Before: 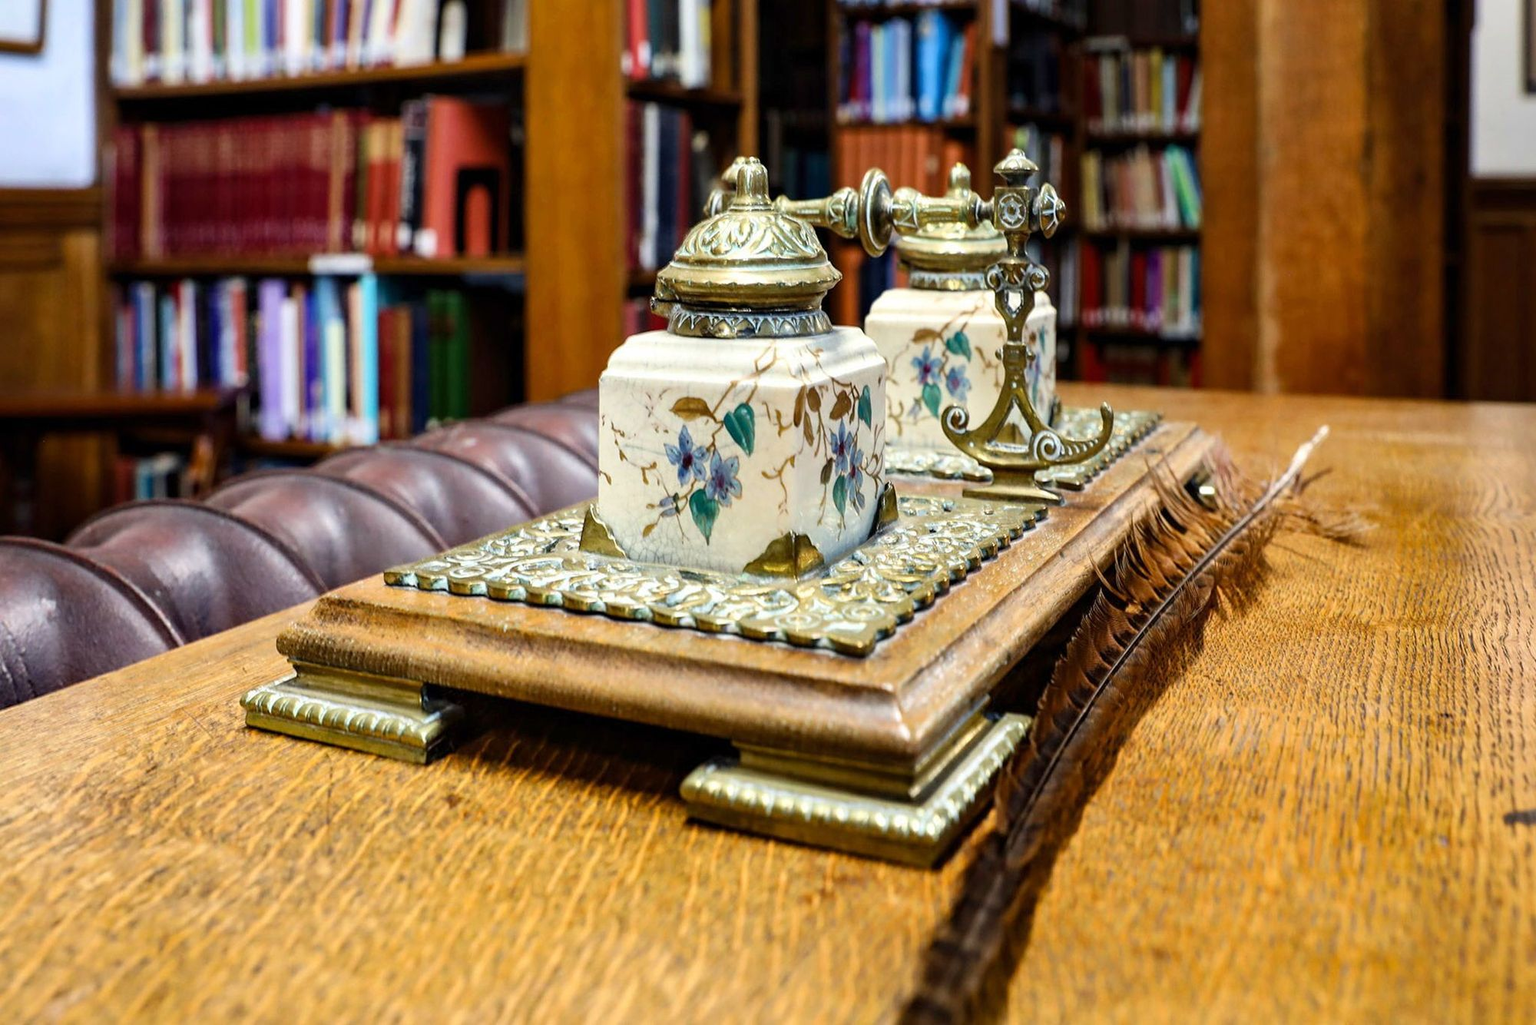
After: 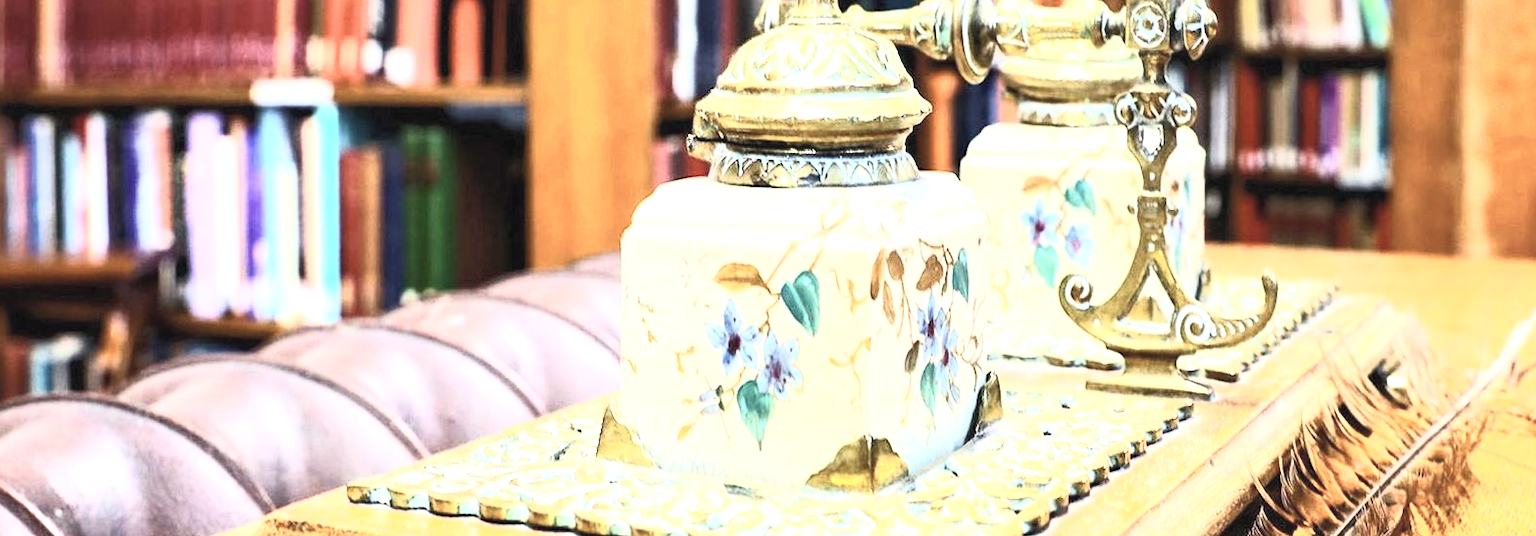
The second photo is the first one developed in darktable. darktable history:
exposure: black level correction 0, exposure 1.199 EV, compensate highlight preservation false
tone curve: curves: ch0 [(0, 0) (0.003, 0.013) (0.011, 0.017) (0.025, 0.028) (0.044, 0.049) (0.069, 0.07) (0.1, 0.103) (0.136, 0.143) (0.177, 0.186) (0.224, 0.232) (0.277, 0.282) (0.335, 0.333) (0.399, 0.405) (0.468, 0.477) (0.543, 0.54) (0.623, 0.627) (0.709, 0.709) (0.801, 0.798) (0.898, 0.902) (1, 1)], color space Lab, independent channels, preserve colors none
crop: left 7.309%, top 18.69%, right 14.316%, bottom 40.248%
tone equalizer: luminance estimator HSV value / RGB max
contrast brightness saturation: contrast 0.439, brightness 0.553, saturation -0.181
